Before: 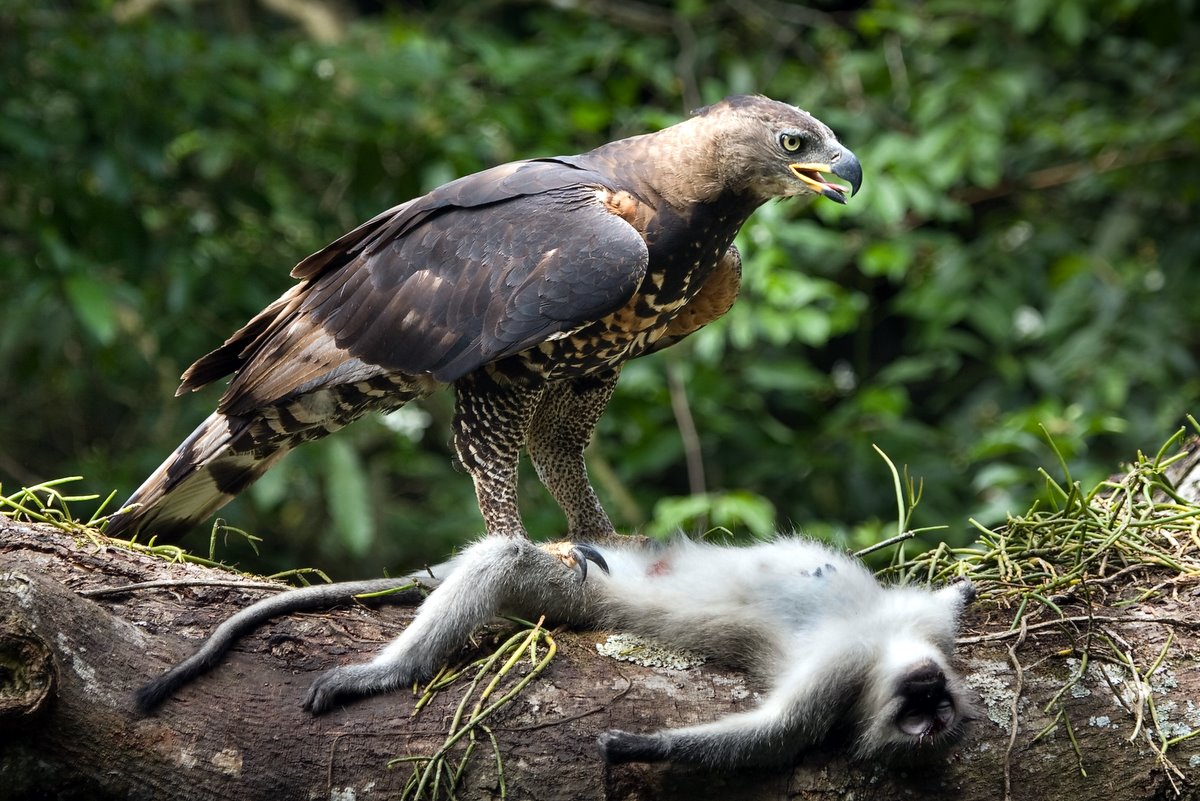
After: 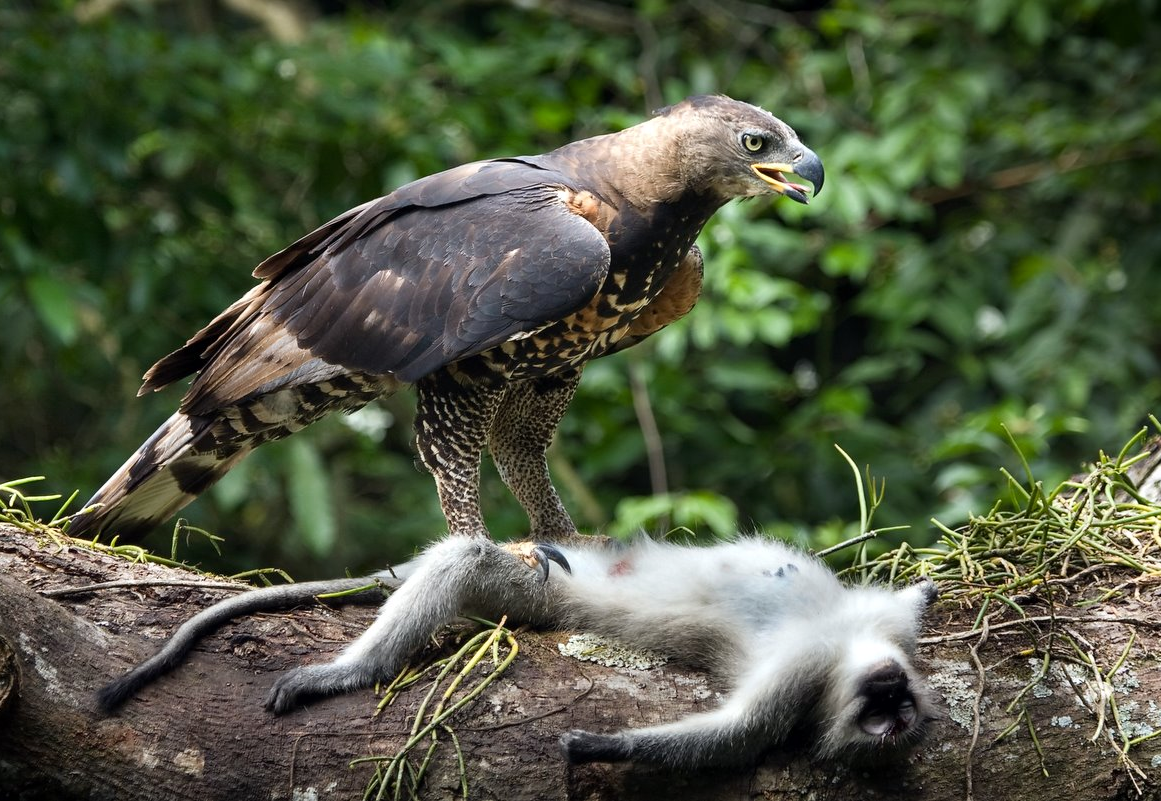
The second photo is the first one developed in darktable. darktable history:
crop and rotate: left 3.238%
base curve: curves: ch0 [(0, 0) (0.283, 0.295) (1, 1)], preserve colors none
